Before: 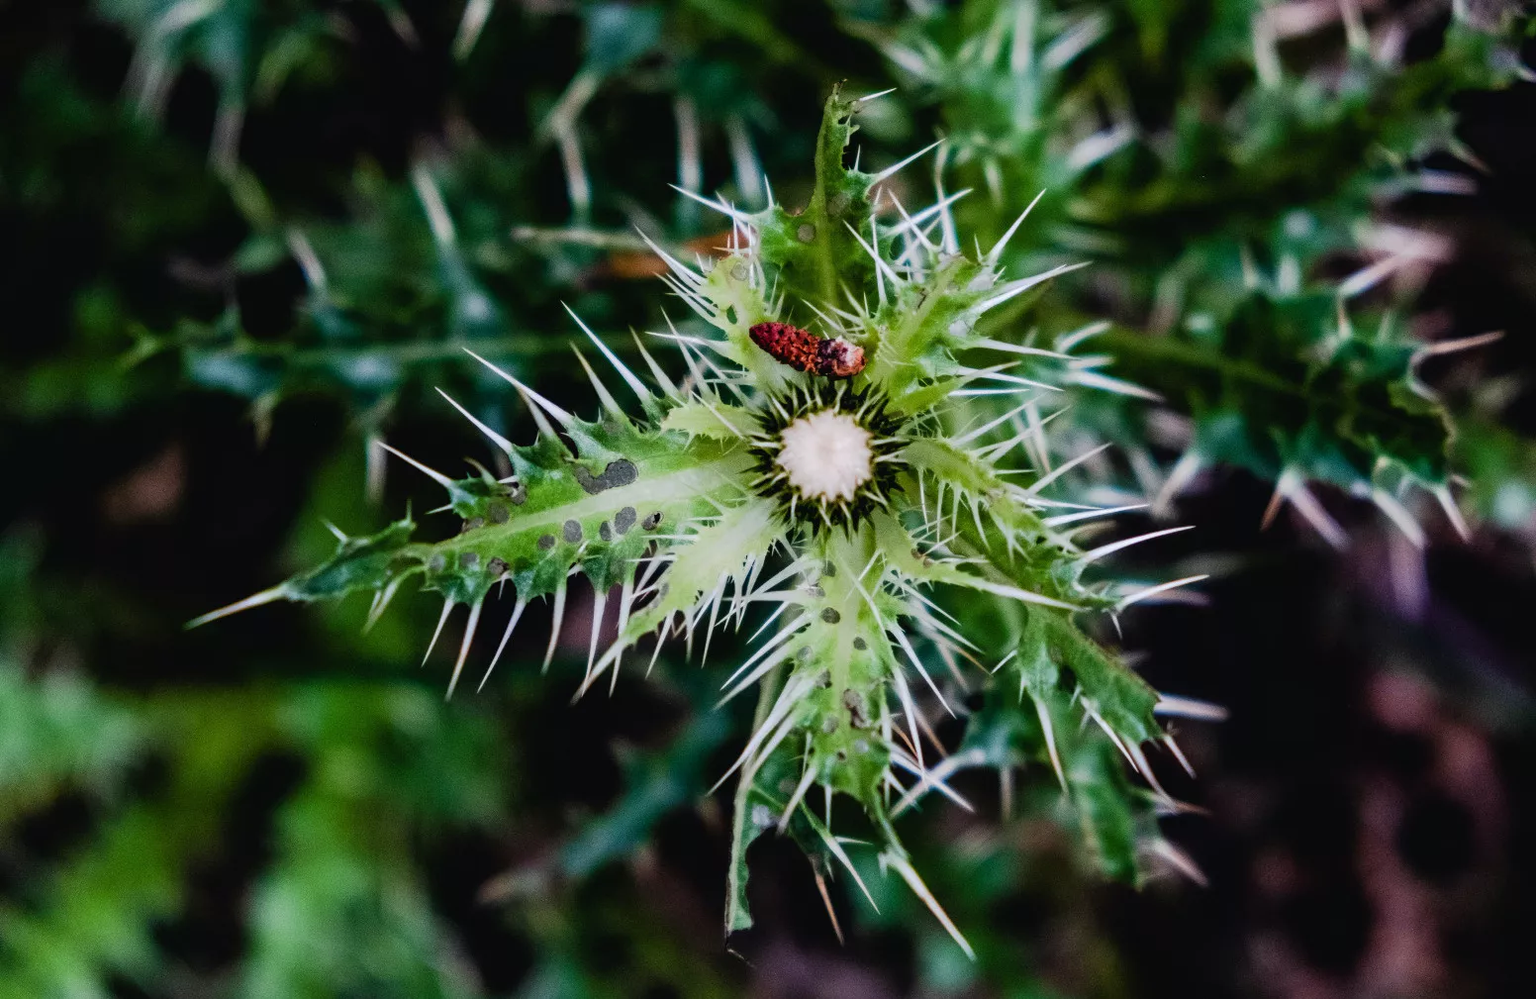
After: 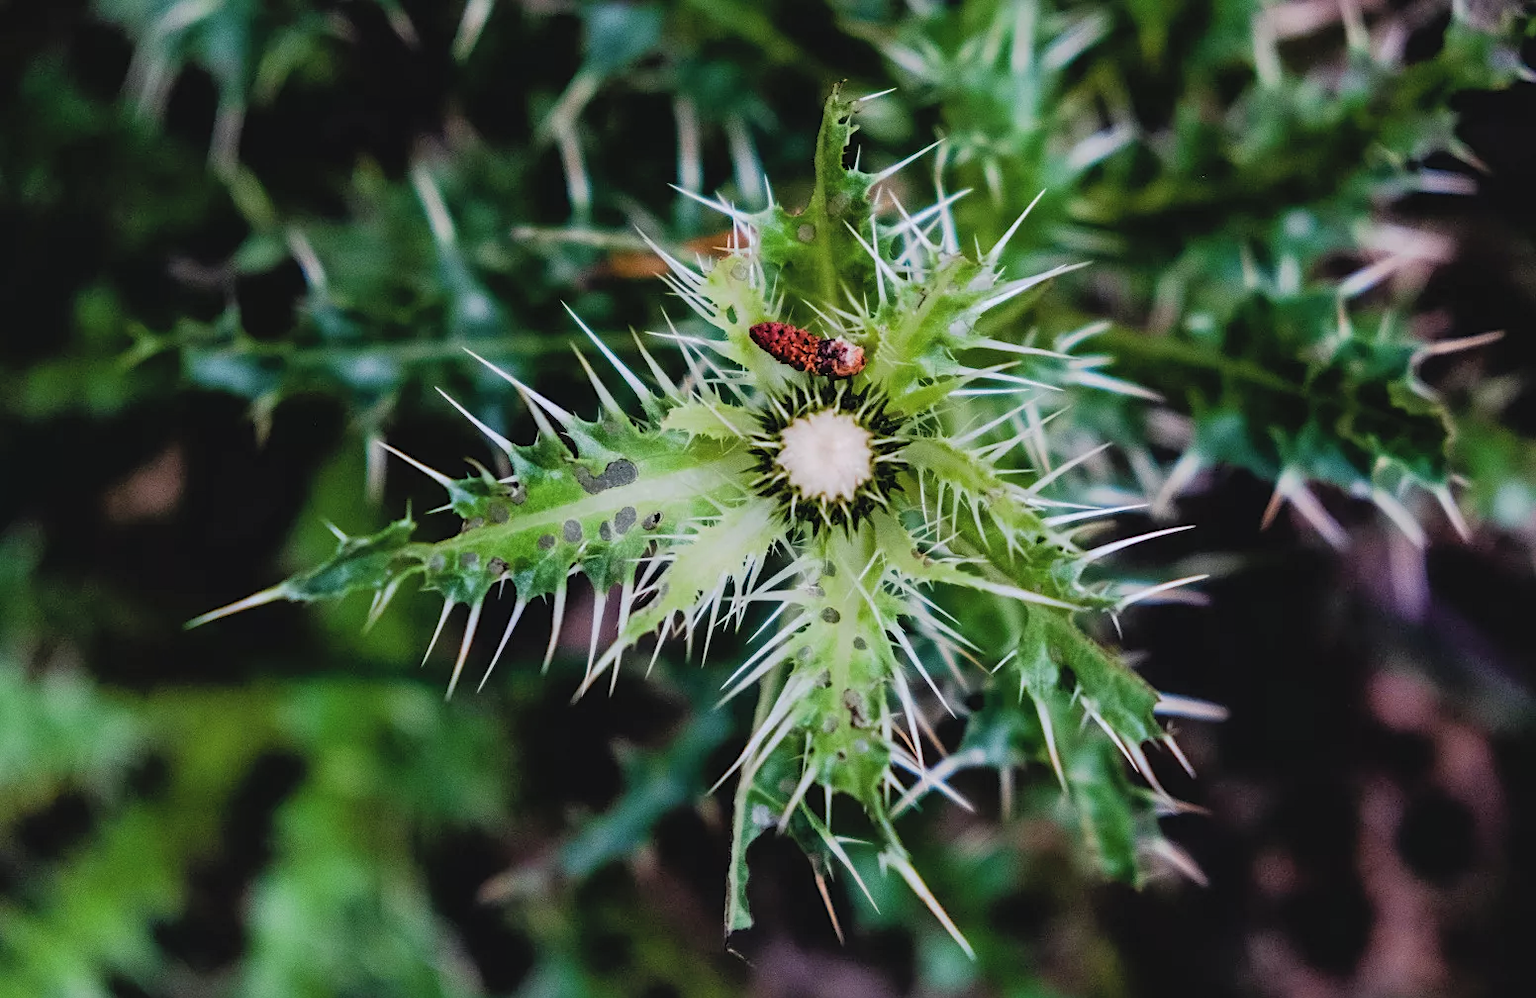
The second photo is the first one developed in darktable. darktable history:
contrast brightness saturation: brightness 0.123
shadows and highlights: shadows 25.88, white point adjustment -3.07, highlights -29.85
sharpen: amount 0.217
